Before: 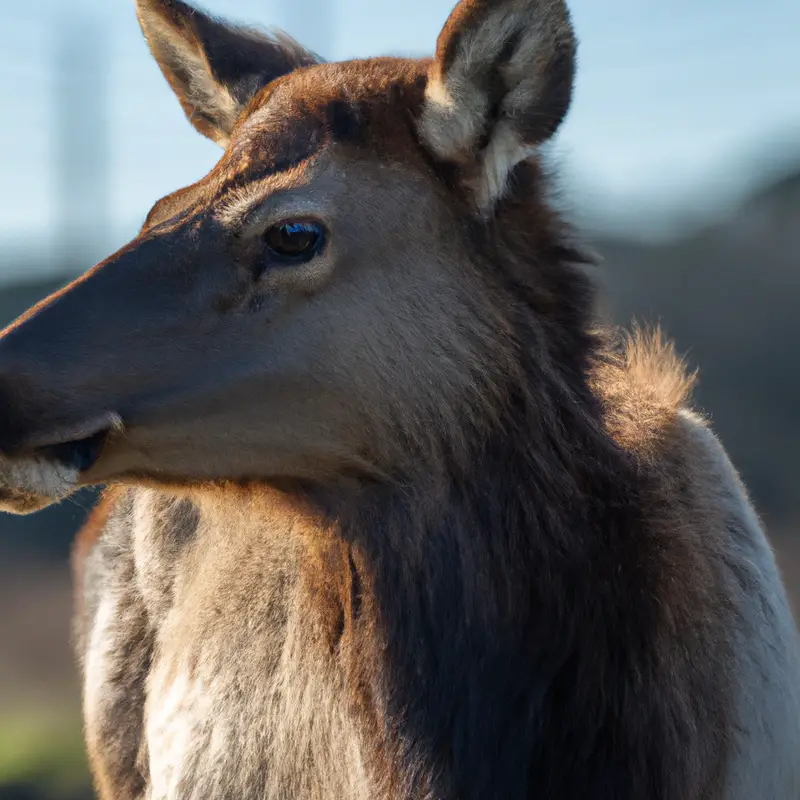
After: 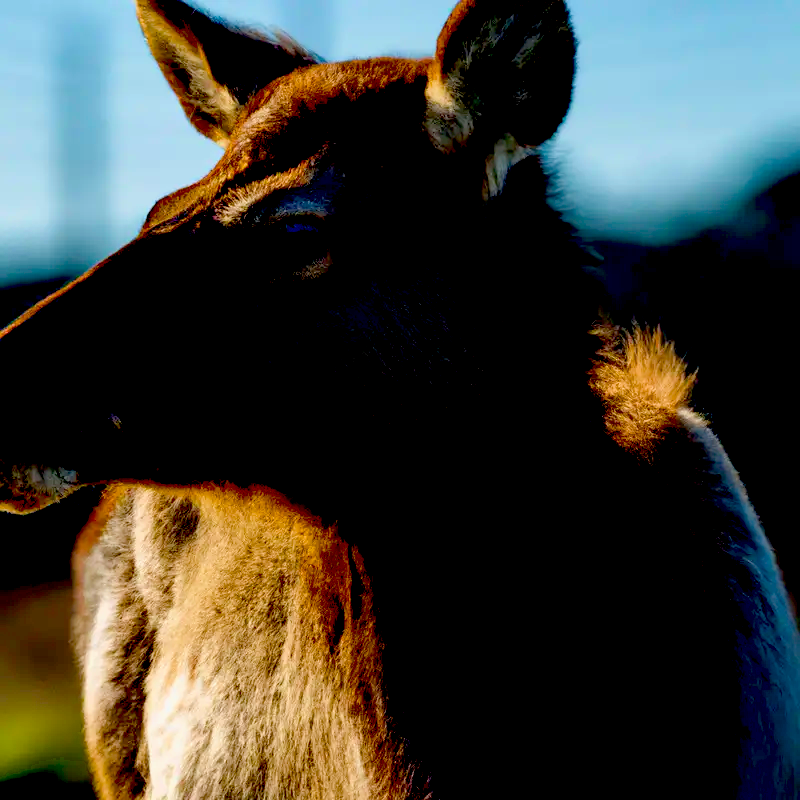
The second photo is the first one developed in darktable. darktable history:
velvia: strength 51%, mid-tones bias 0.51
exposure: black level correction 0.1, exposure -0.092 EV, compensate highlight preservation false
